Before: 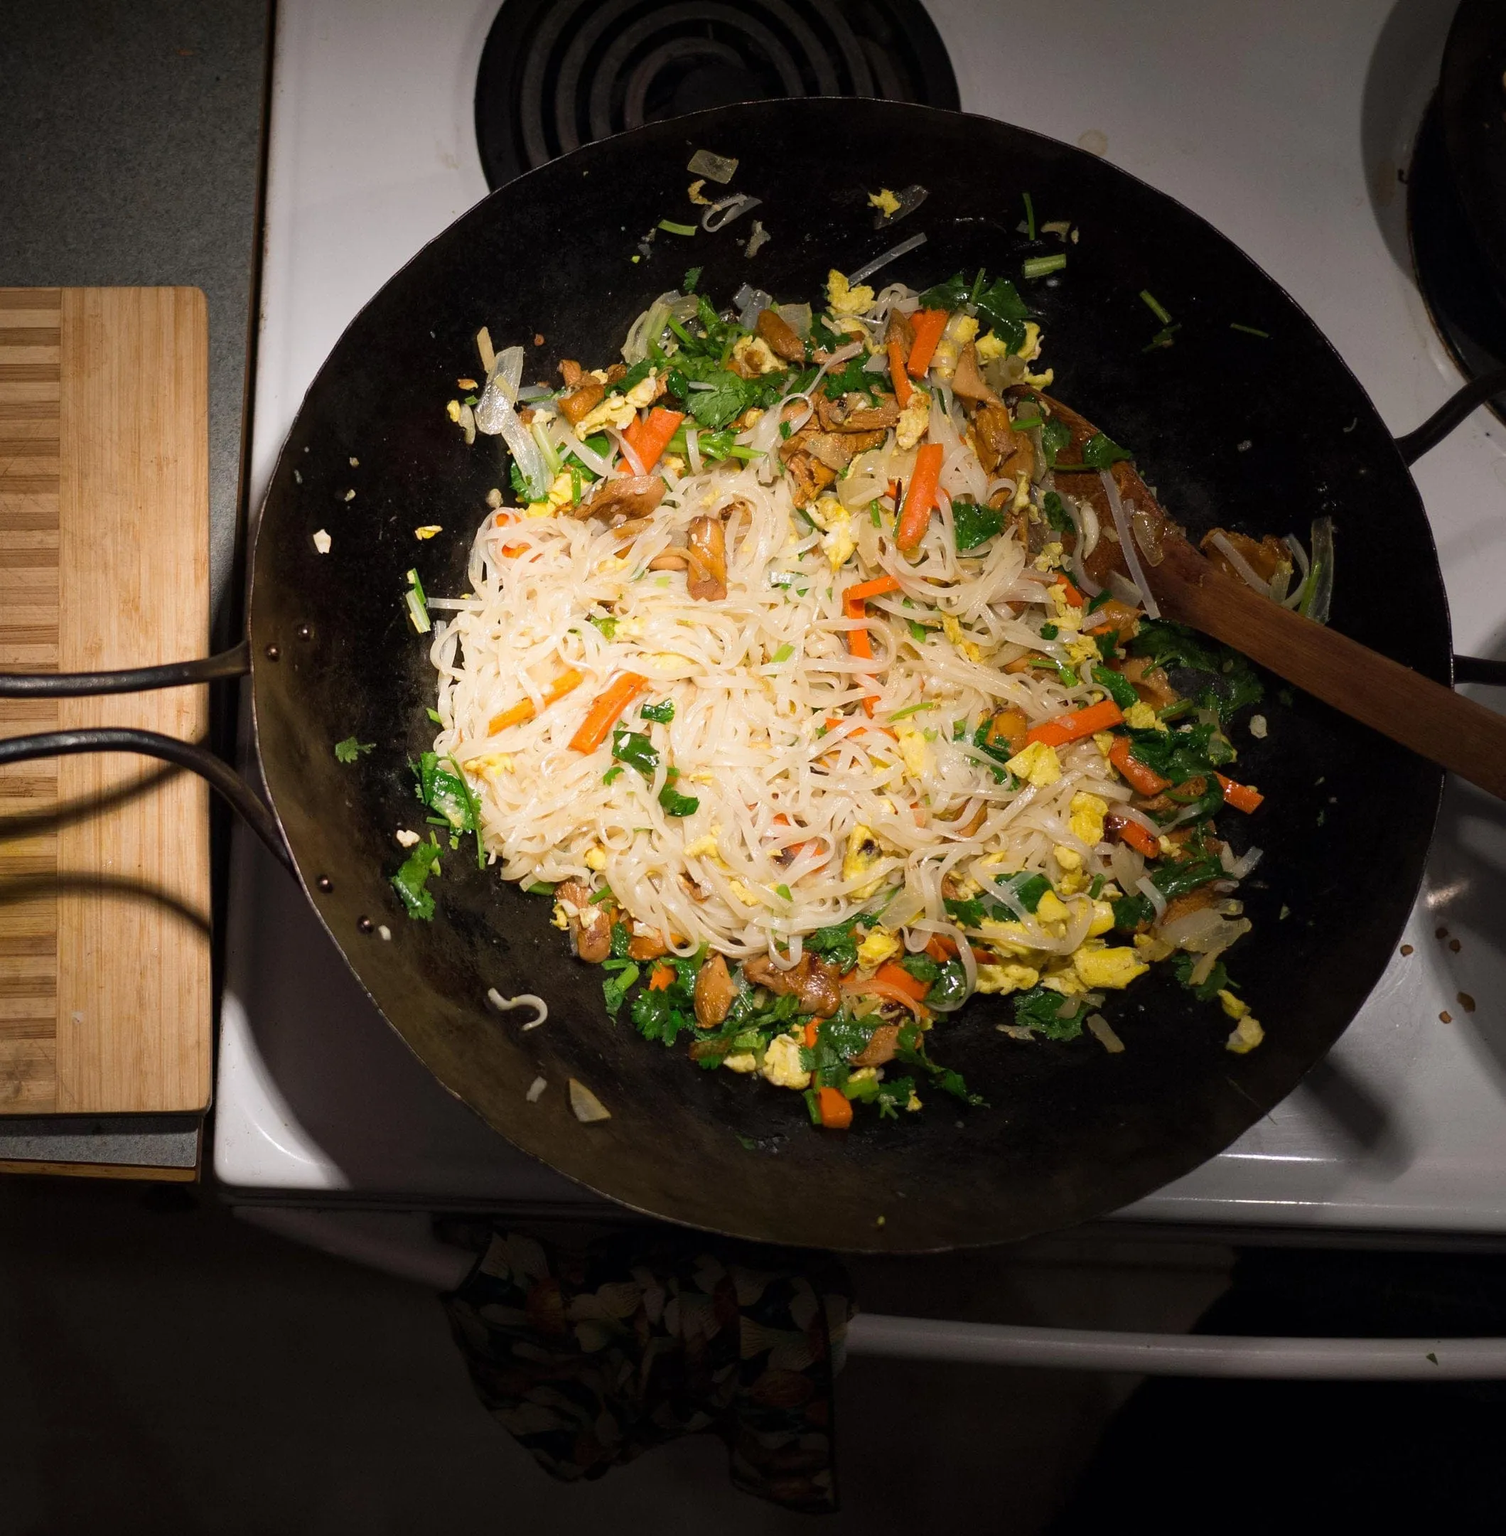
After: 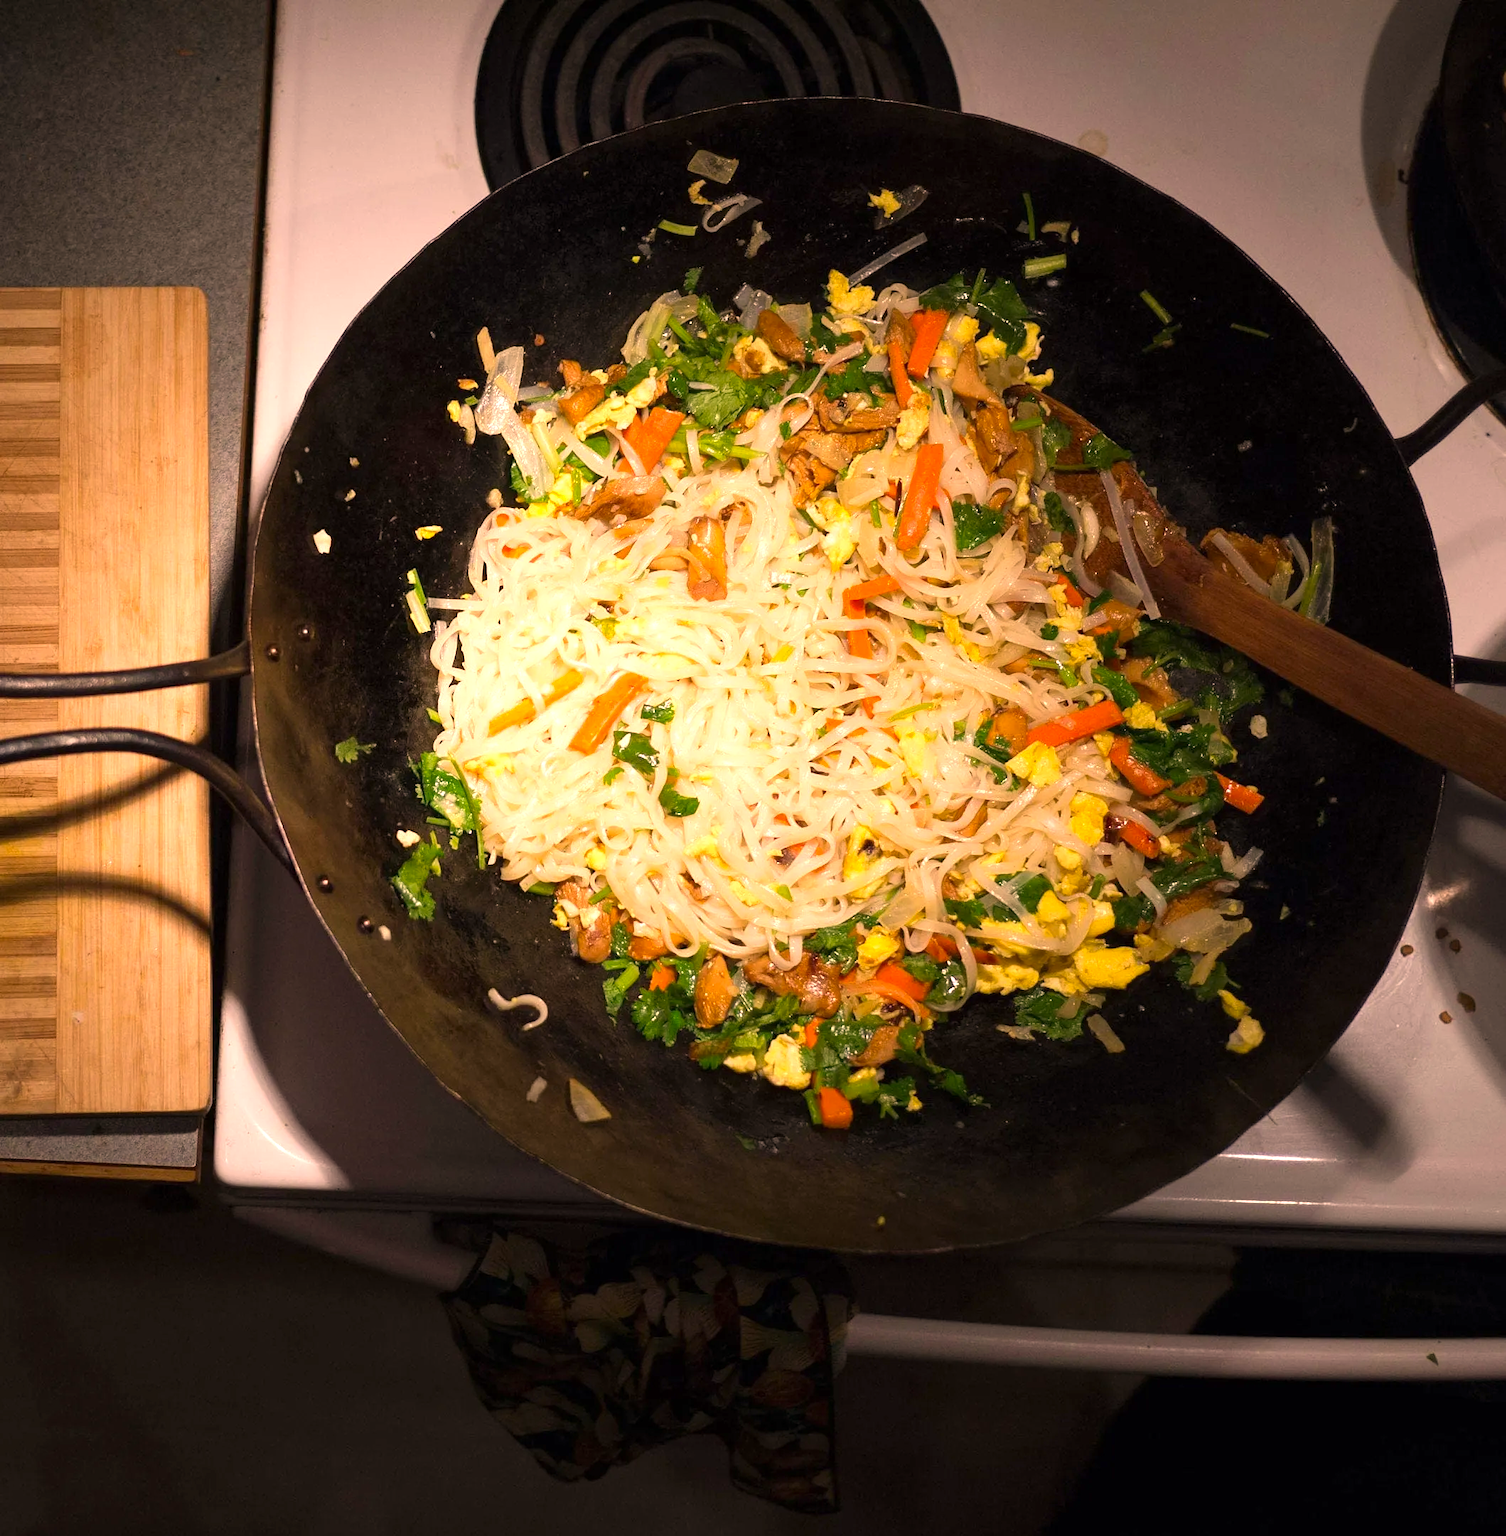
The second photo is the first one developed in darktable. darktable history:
color correction: highlights a* 17.88, highlights b* 18.79
exposure: exposure 0.566 EV, compensate highlight preservation false
